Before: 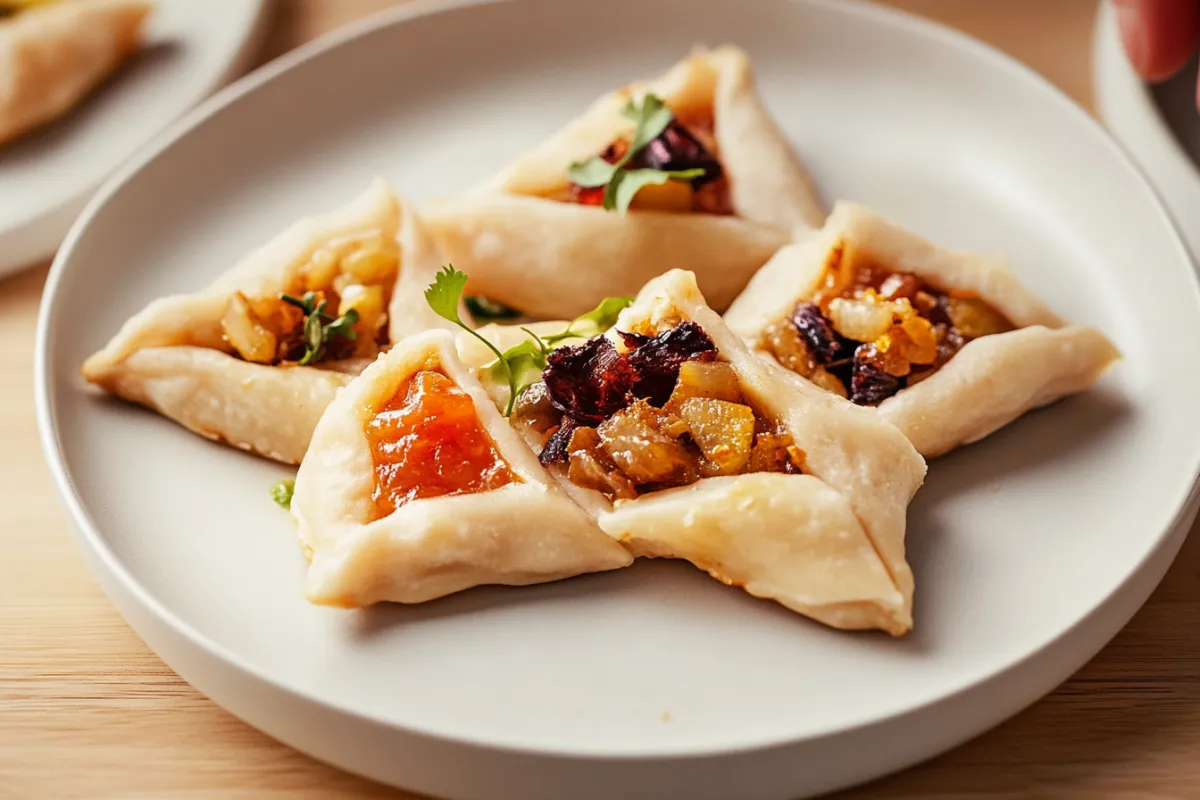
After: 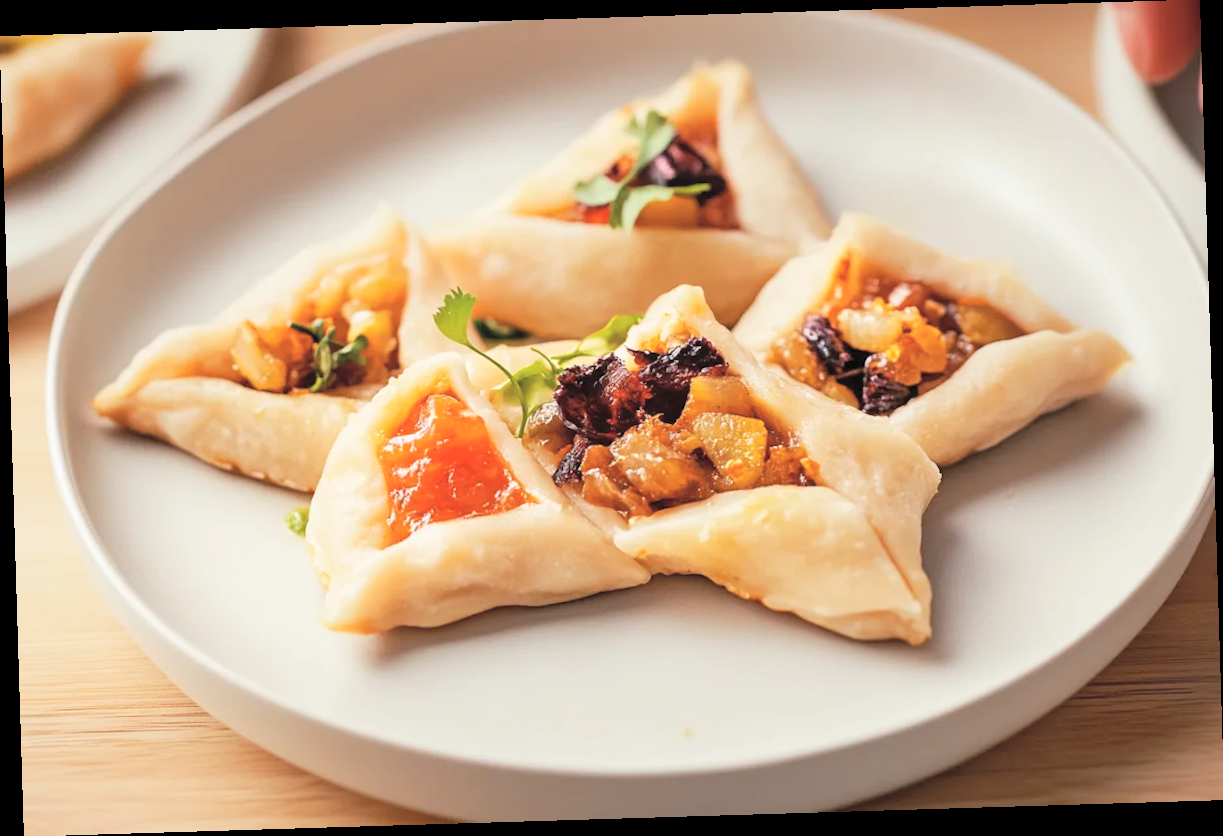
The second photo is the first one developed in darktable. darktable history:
contrast brightness saturation: brightness 0.28
rotate and perspective: rotation -1.75°, automatic cropping off
